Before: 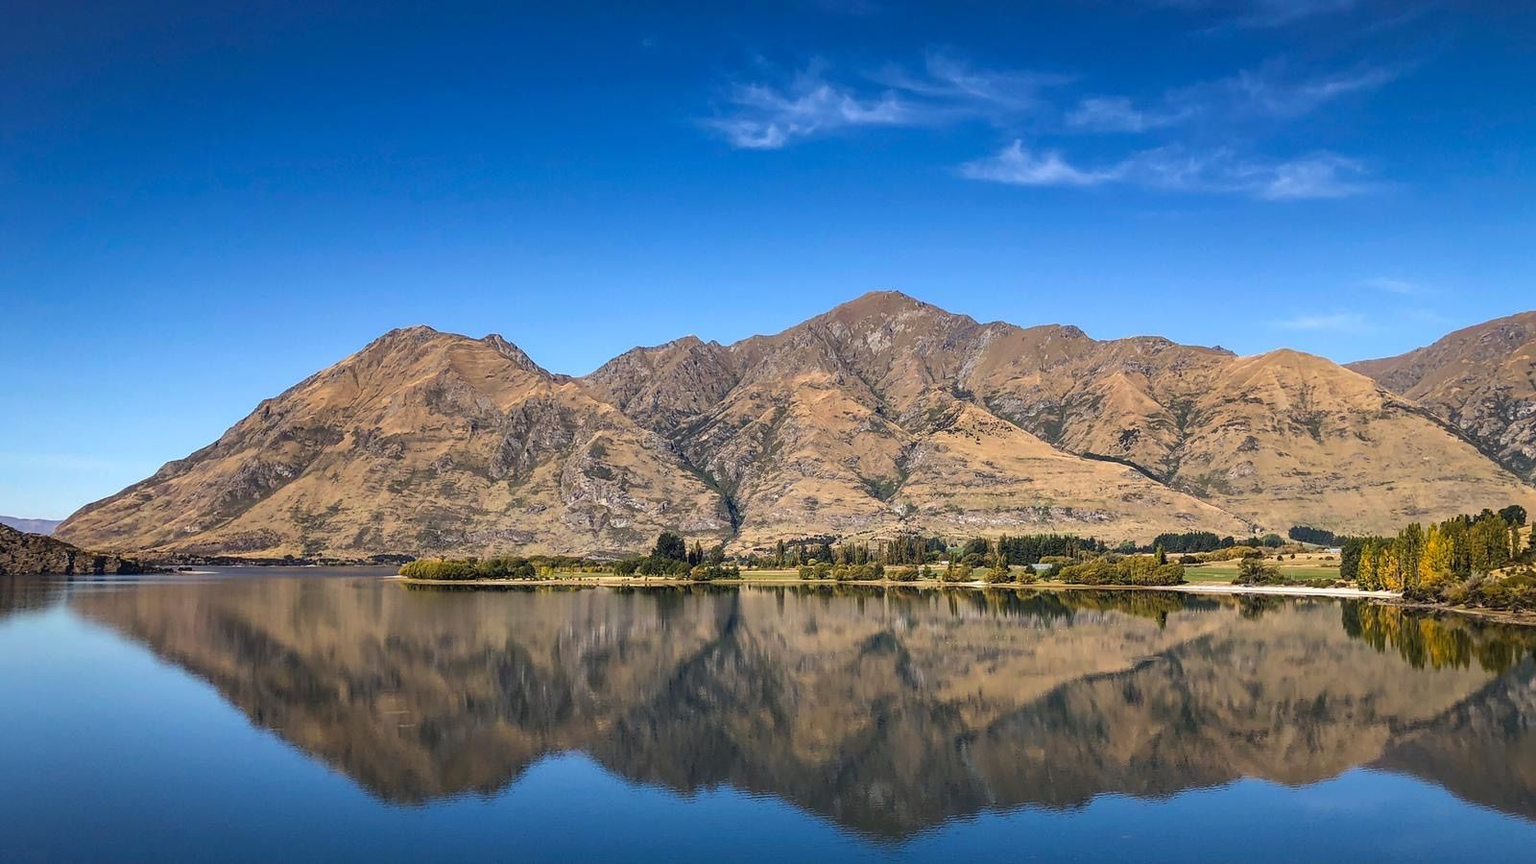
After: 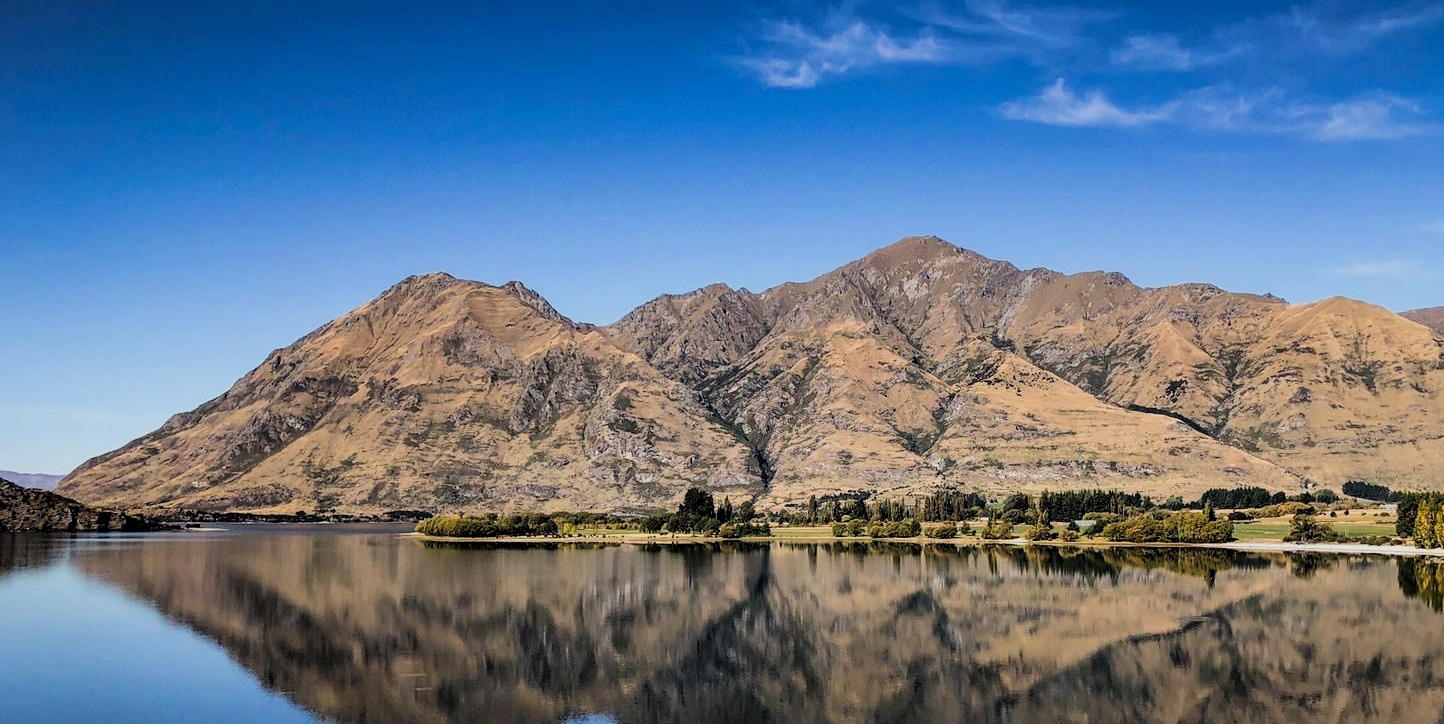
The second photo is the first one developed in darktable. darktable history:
filmic rgb: black relative exposure -5.13 EV, white relative exposure 4 EV, hardness 2.9, contrast 1.297, highlights saturation mix -30.04%
crop: top 7.532%, right 9.695%, bottom 11.913%
